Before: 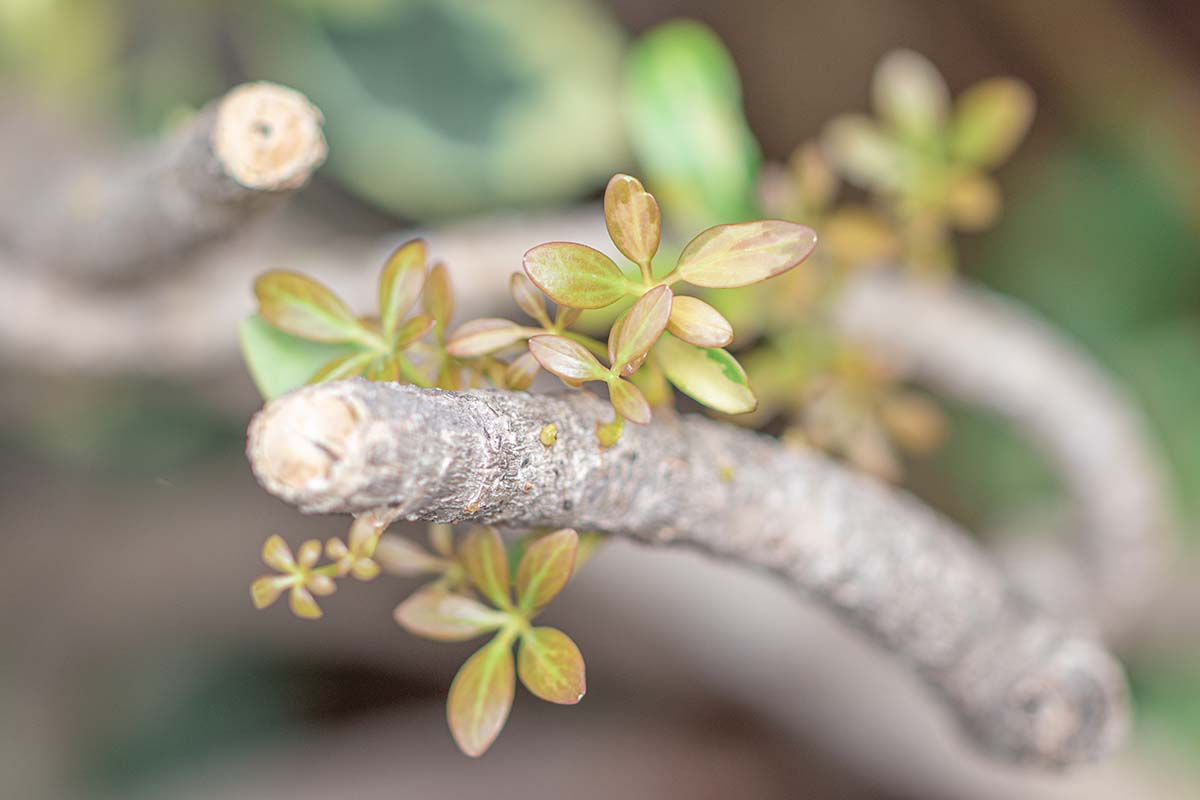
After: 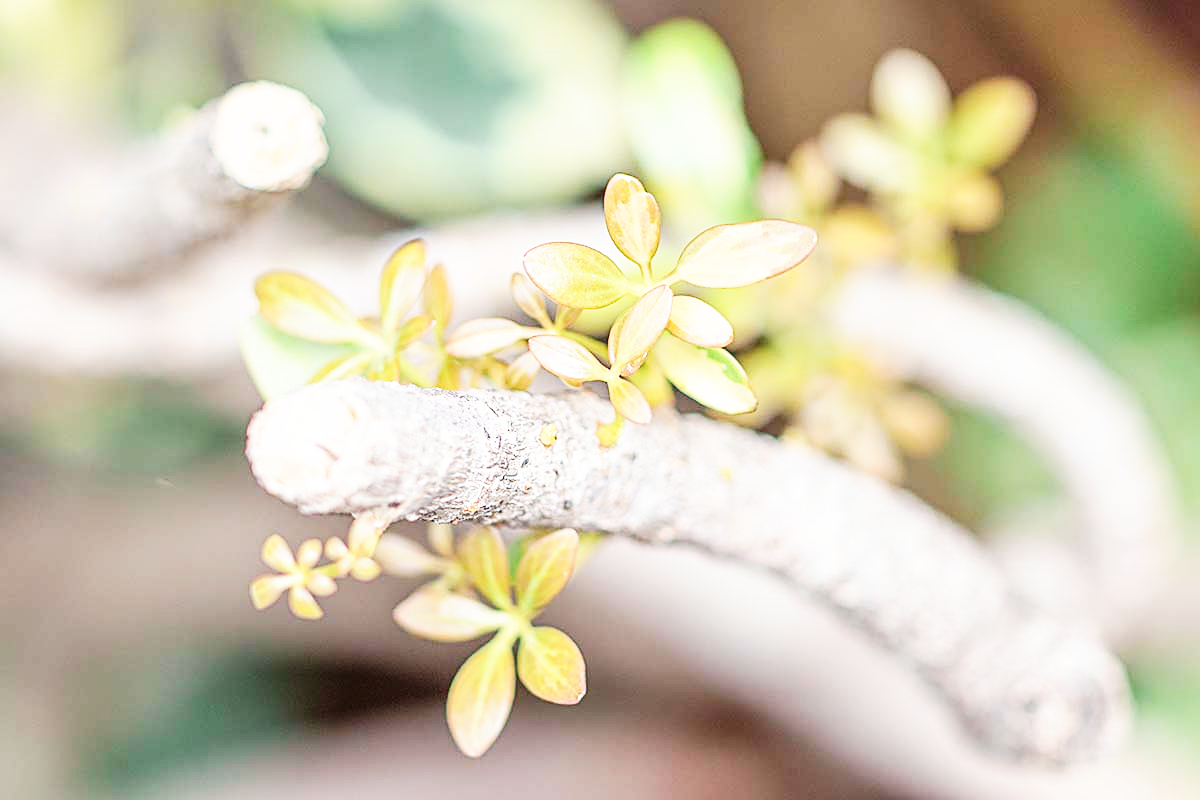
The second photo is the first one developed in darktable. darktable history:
sharpen: on, module defaults
tone equalizer: on, module defaults
base curve: curves: ch0 [(0, 0) (0.007, 0.004) (0.027, 0.03) (0.046, 0.07) (0.207, 0.54) (0.442, 0.872) (0.673, 0.972) (1, 1)], preserve colors none
